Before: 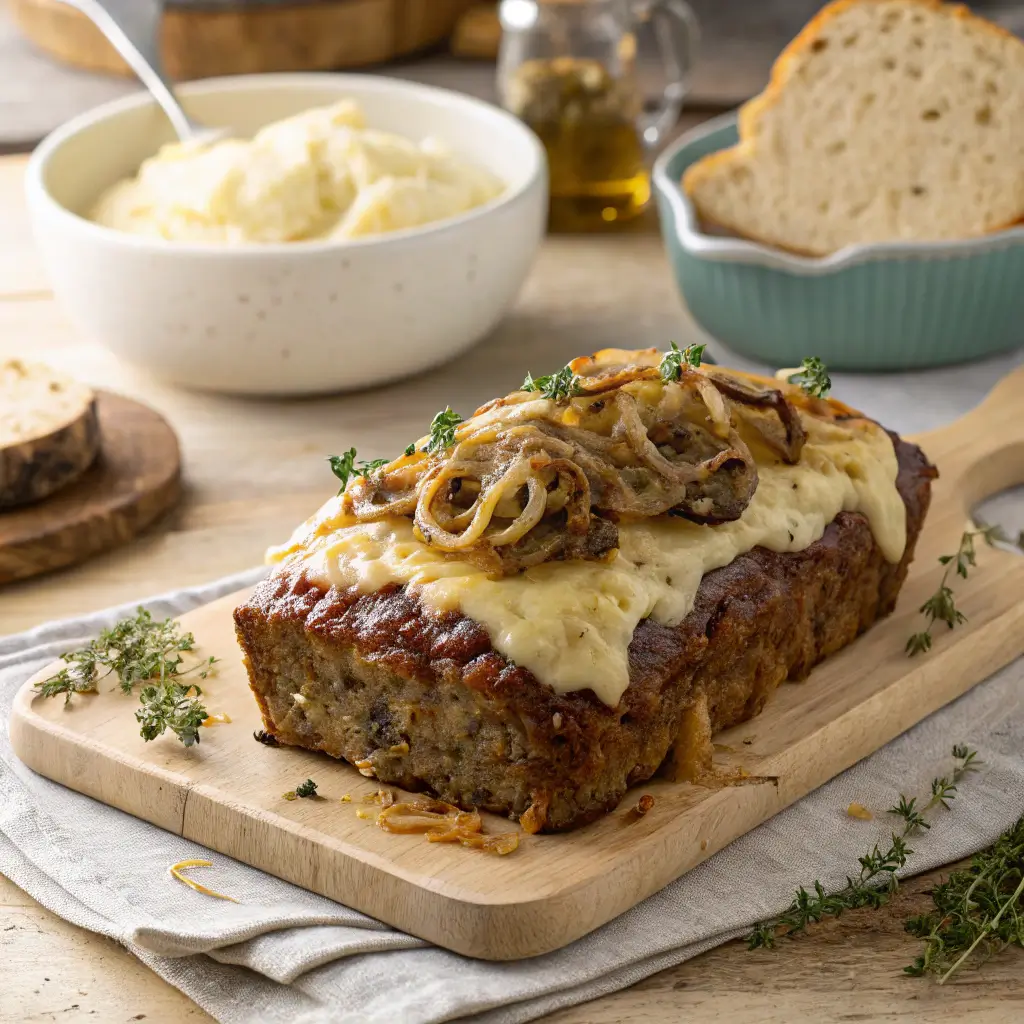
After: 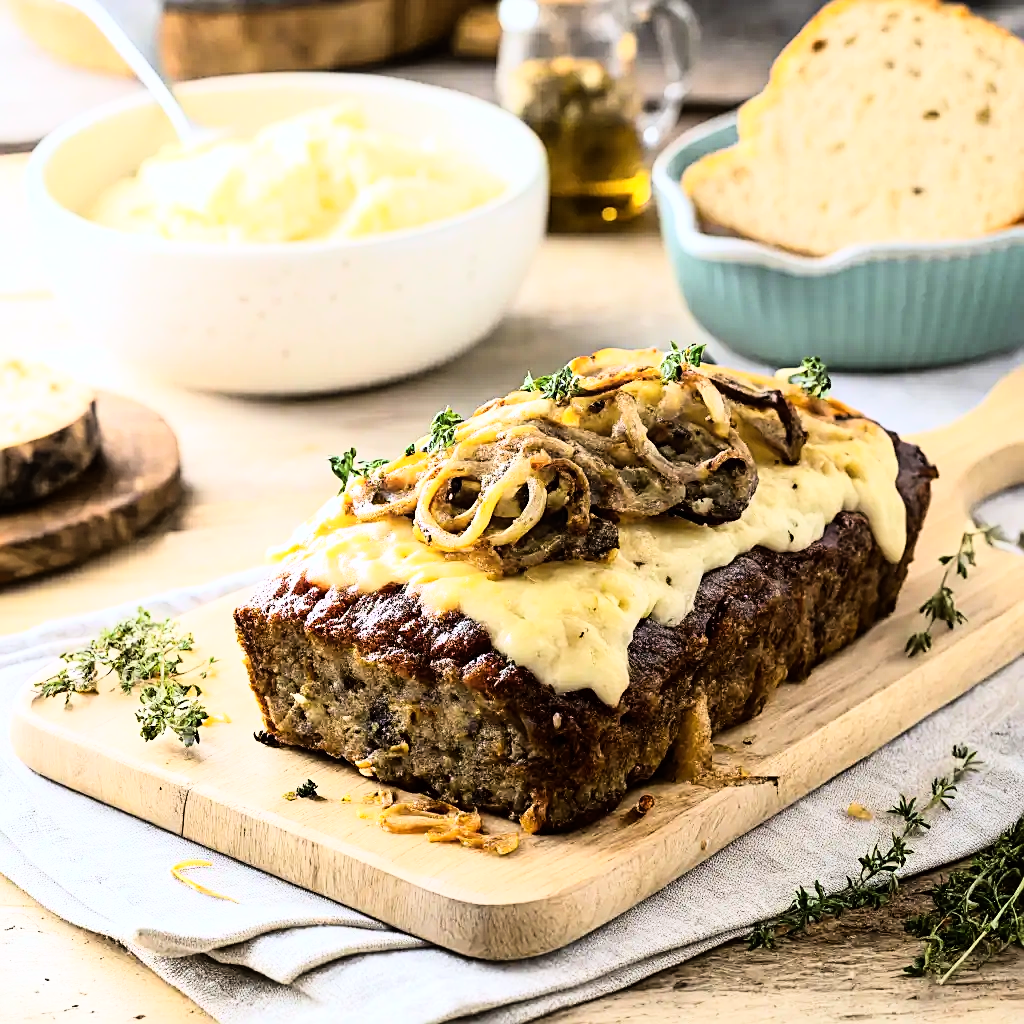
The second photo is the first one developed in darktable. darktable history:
white balance: red 0.967, blue 1.049
rgb curve: curves: ch0 [(0, 0) (0.21, 0.15) (0.24, 0.21) (0.5, 0.75) (0.75, 0.96) (0.89, 0.99) (1, 1)]; ch1 [(0, 0.02) (0.21, 0.13) (0.25, 0.2) (0.5, 0.67) (0.75, 0.9) (0.89, 0.97) (1, 1)]; ch2 [(0, 0.02) (0.21, 0.13) (0.25, 0.2) (0.5, 0.67) (0.75, 0.9) (0.89, 0.97) (1, 1)], compensate middle gray true
sharpen: on, module defaults
